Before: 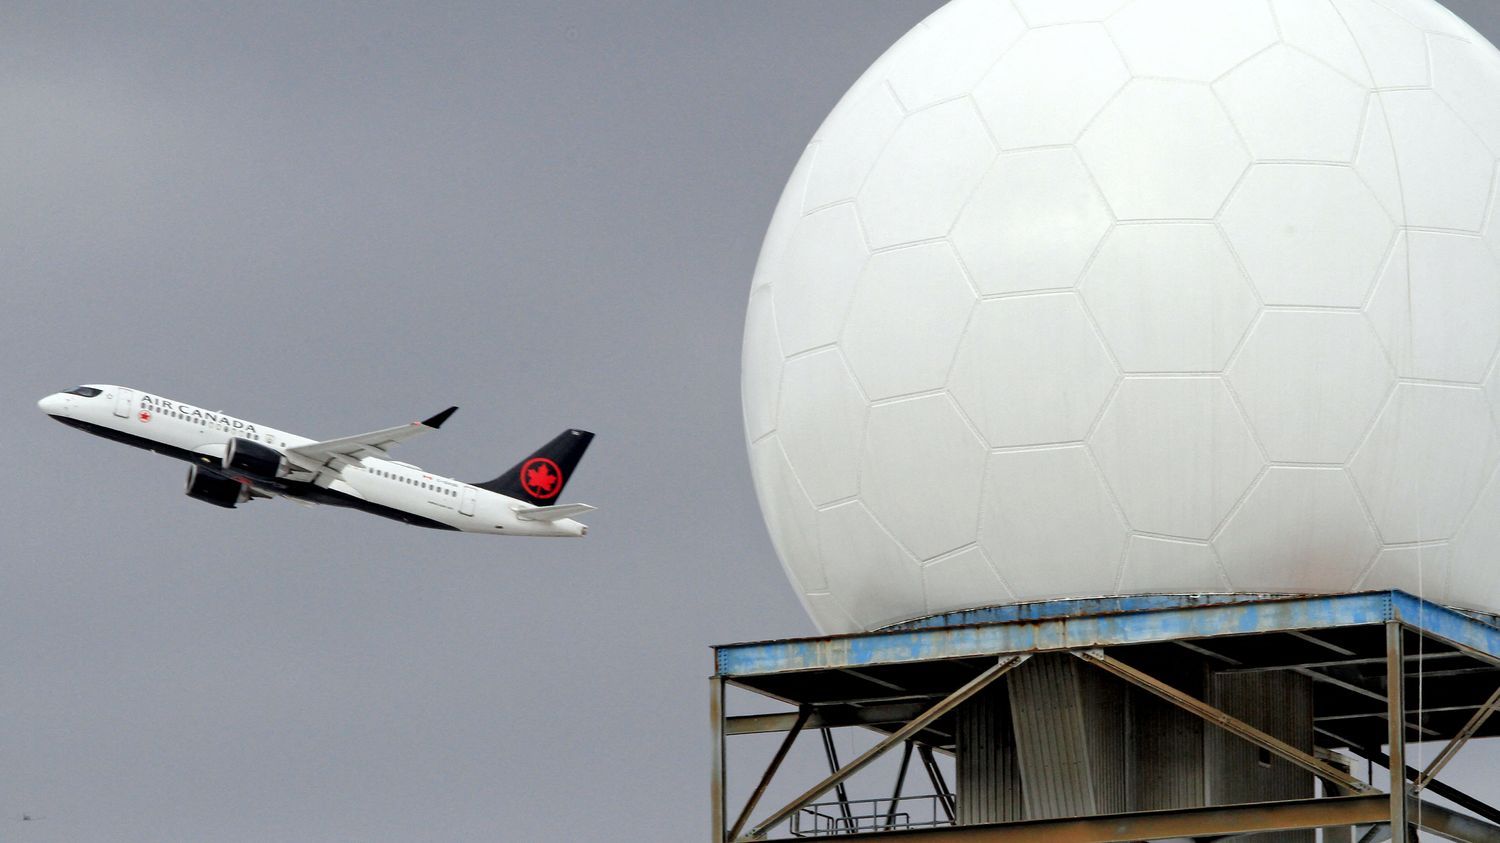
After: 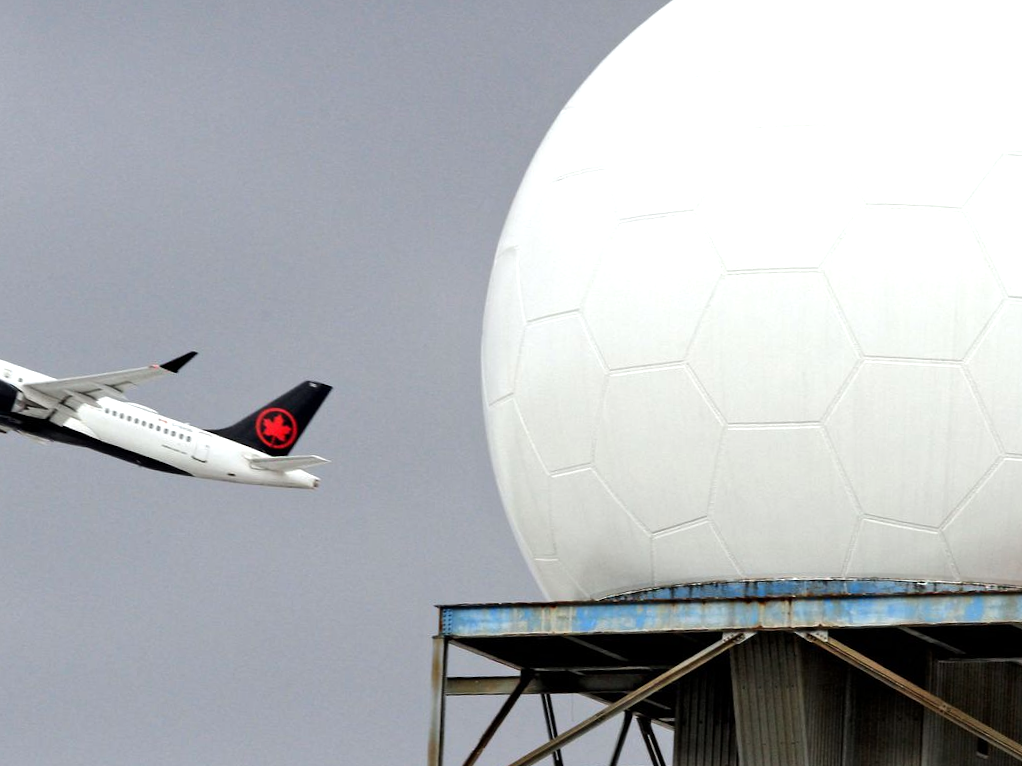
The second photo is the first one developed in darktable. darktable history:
tone equalizer: -8 EV -0.417 EV, -7 EV -0.389 EV, -6 EV -0.333 EV, -5 EV -0.222 EV, -3 EV 0.222 EV, -2 EV 0.333 EV, -1 EV 0.389 EV, +0 EV 0.417 EV, edges refinement/feathering 500, mask exposure compensation -1.57 EV, preserve details no
crop and rotate: angle -3.27°, left 14.277%, top 0.028%, right 10.766%, bottom 0.028%
